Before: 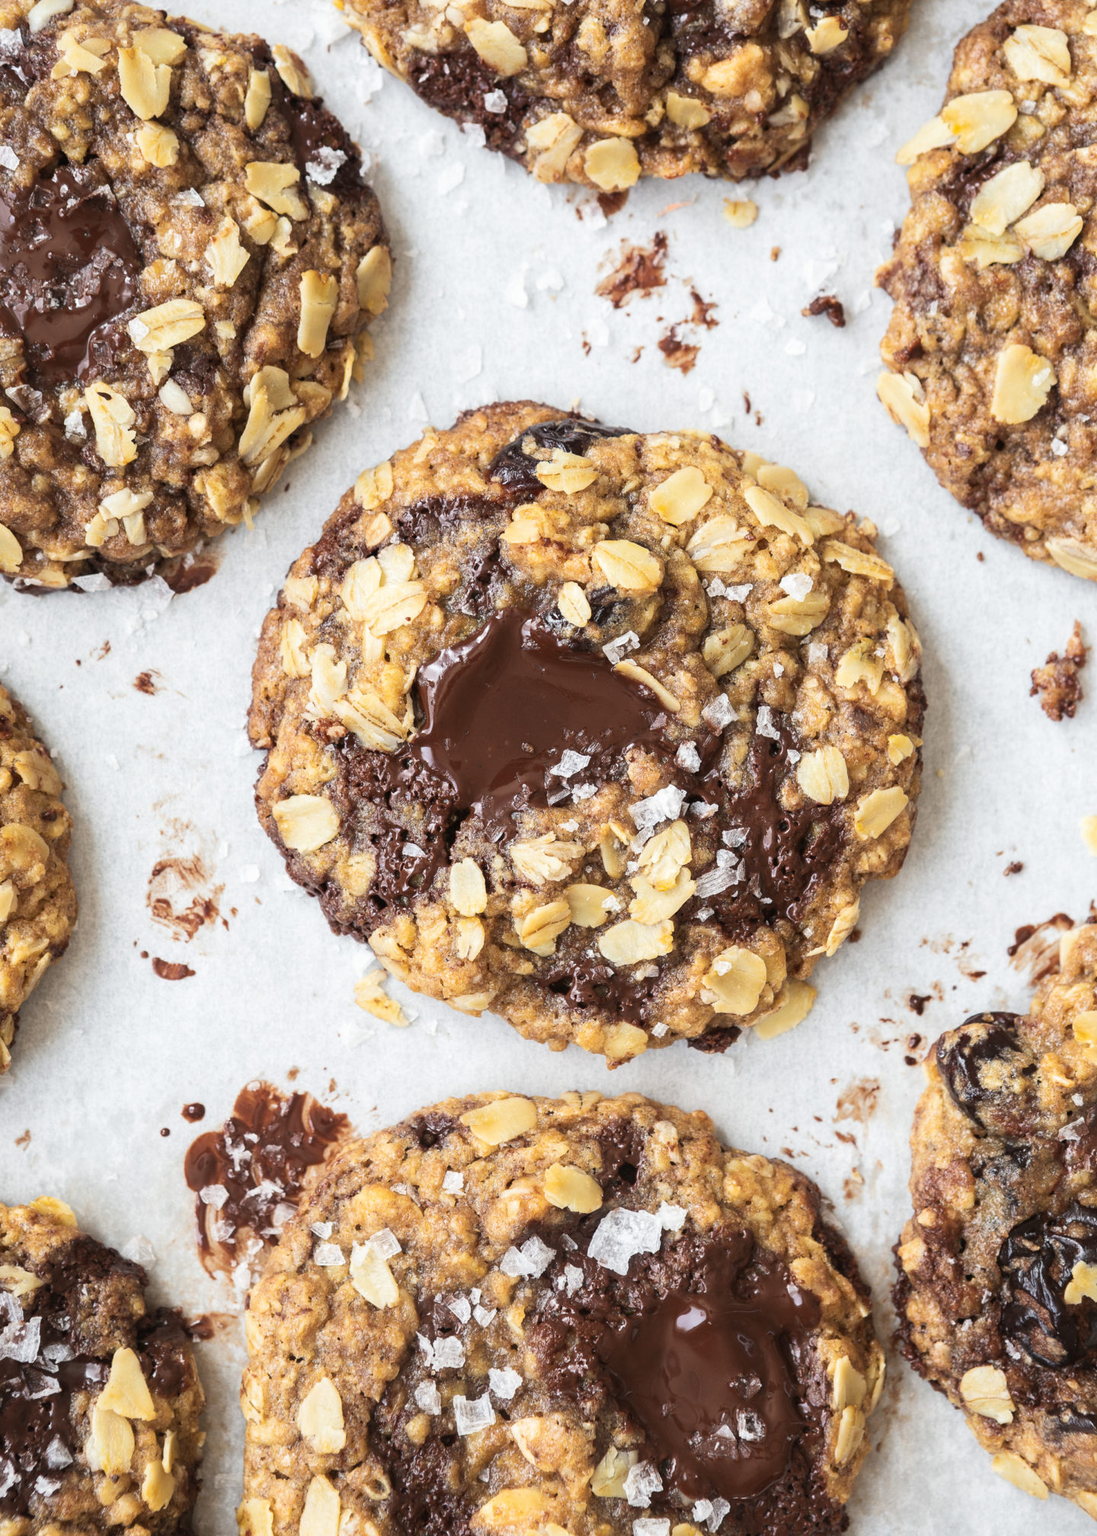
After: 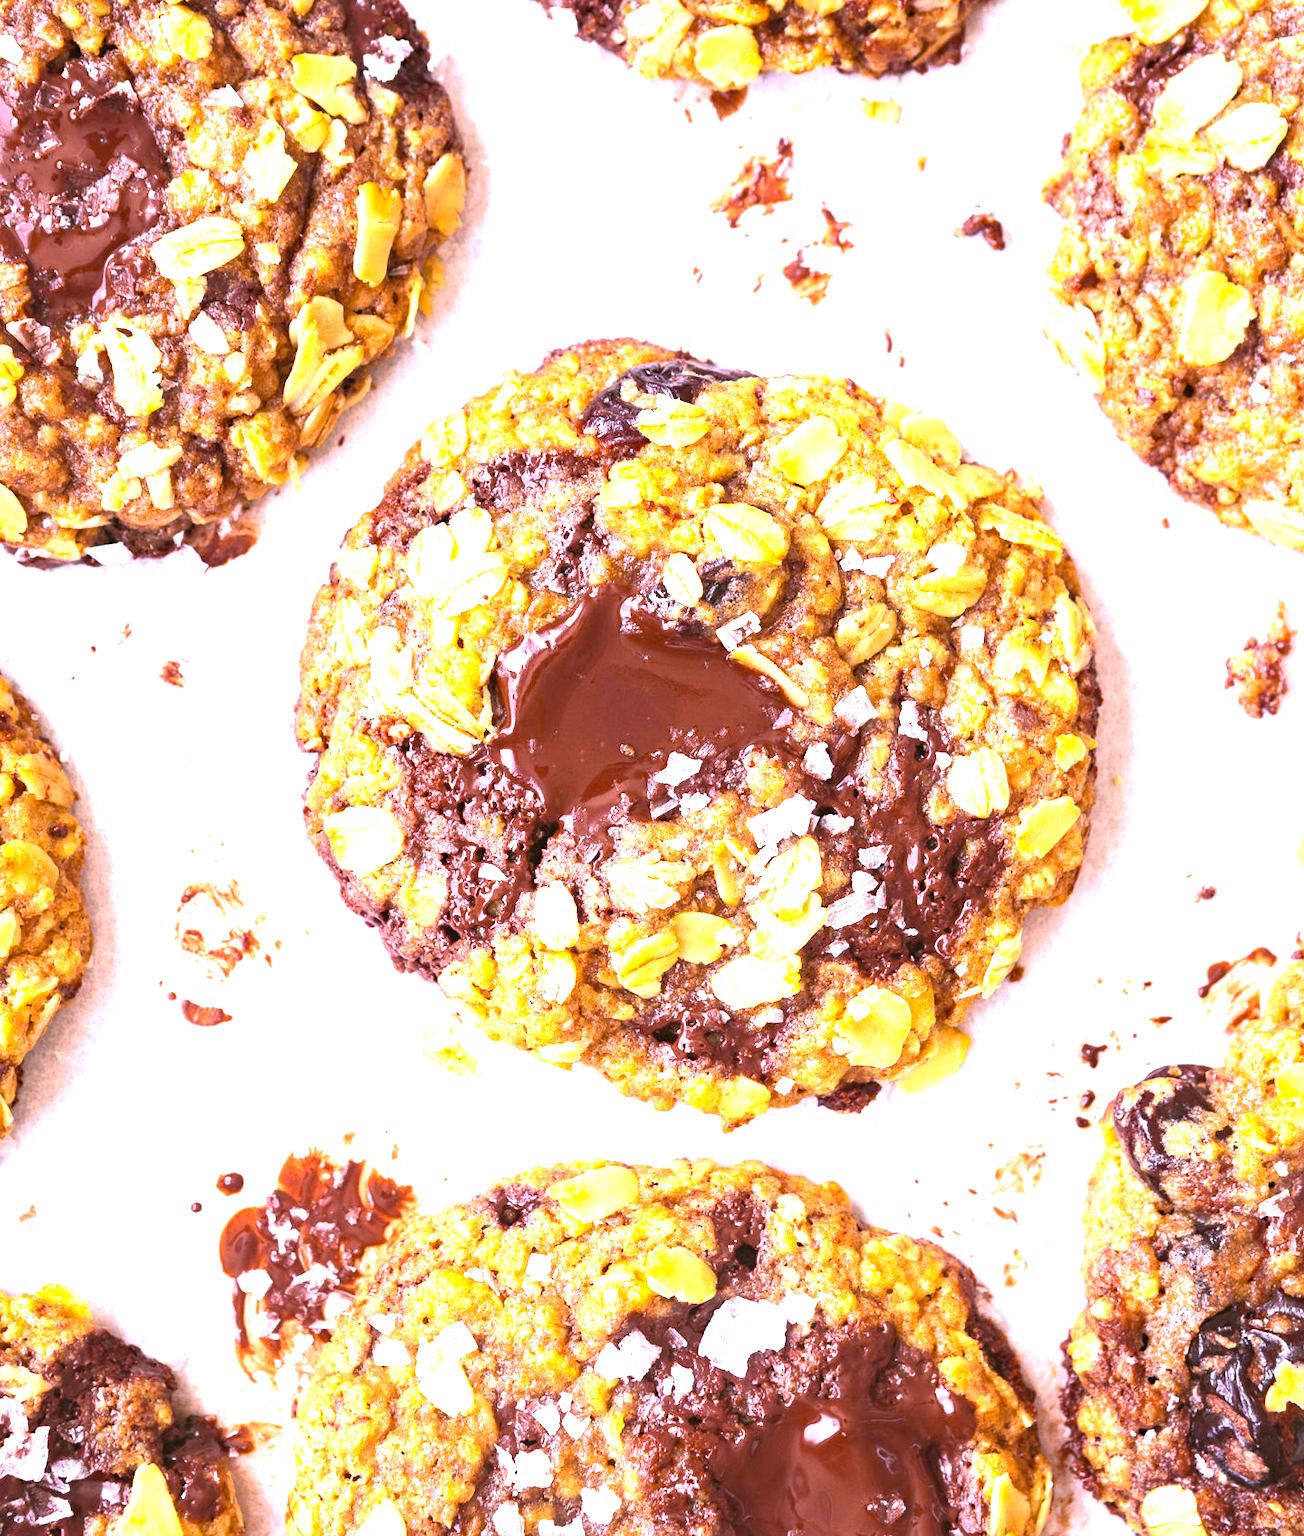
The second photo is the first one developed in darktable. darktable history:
crop: top 7.625%, bottom 8.027%
white balance: red 1.066, blue 1.119
tone curve: curves: ch0 [(0, 0.024) (0.119, 0.146) (0.474, 0.485) (0.718, 0.739) (0.817, 0.839) (1, 0.998)]; ch1 [(0, 0) (0.377, 0.416) (0.439, 0.451) (0.477, 0.477) (0.501, 0.503) (0.538, 0.544) (0.58, 0.602) (0.664, 0.676) (0.783, 0.804) (1, 1)]; ch2 [(0, 0) (0.38, 0.405) (0.463, 0.456) (0.498, 0.497) (0.524, 0.535) (0.578, 0.576) (0.648, 0.665) (1, 1)], color space Lab, independent channels, preserve colors none
exposure: black level correction 0, exposure 1.3 EV, compensate exposure bias true, compensate highlight preservation false
haze removal: compatibility mode true, adaptive false
color balance rgb: perceptual saturation grading › global saturation 20%, global vibrance 20%
